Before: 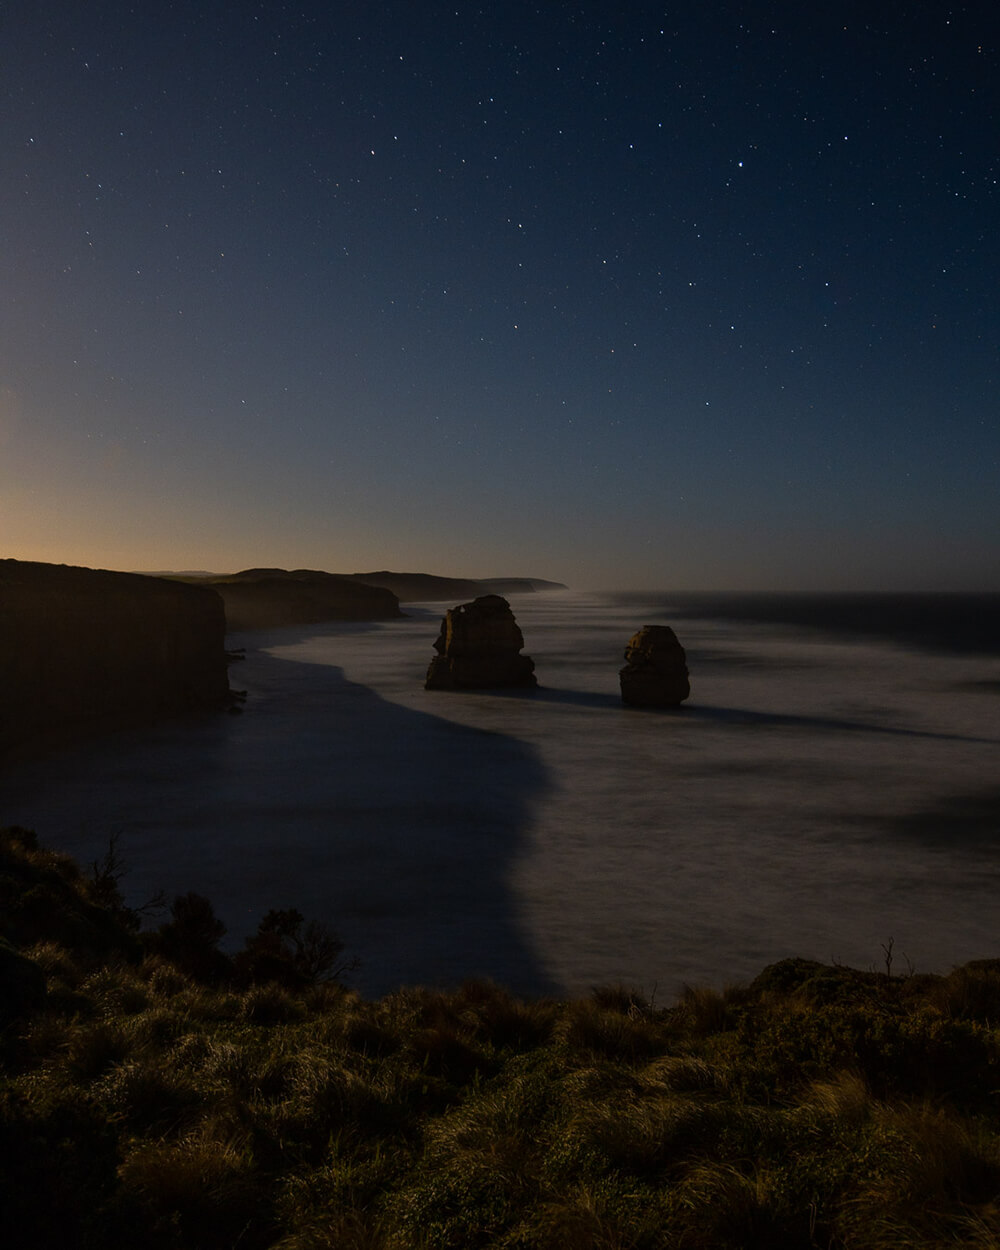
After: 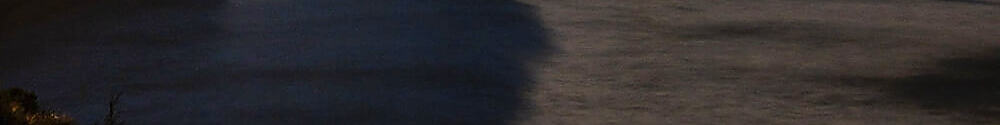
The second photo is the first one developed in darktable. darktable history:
shadows and highlights: low approximation 0.01, soften with gaussian
crop and rotate: top 59.084%, bottom 30.916%
sharpen: radius 1.4, amount 1.25, threshold 0.7
